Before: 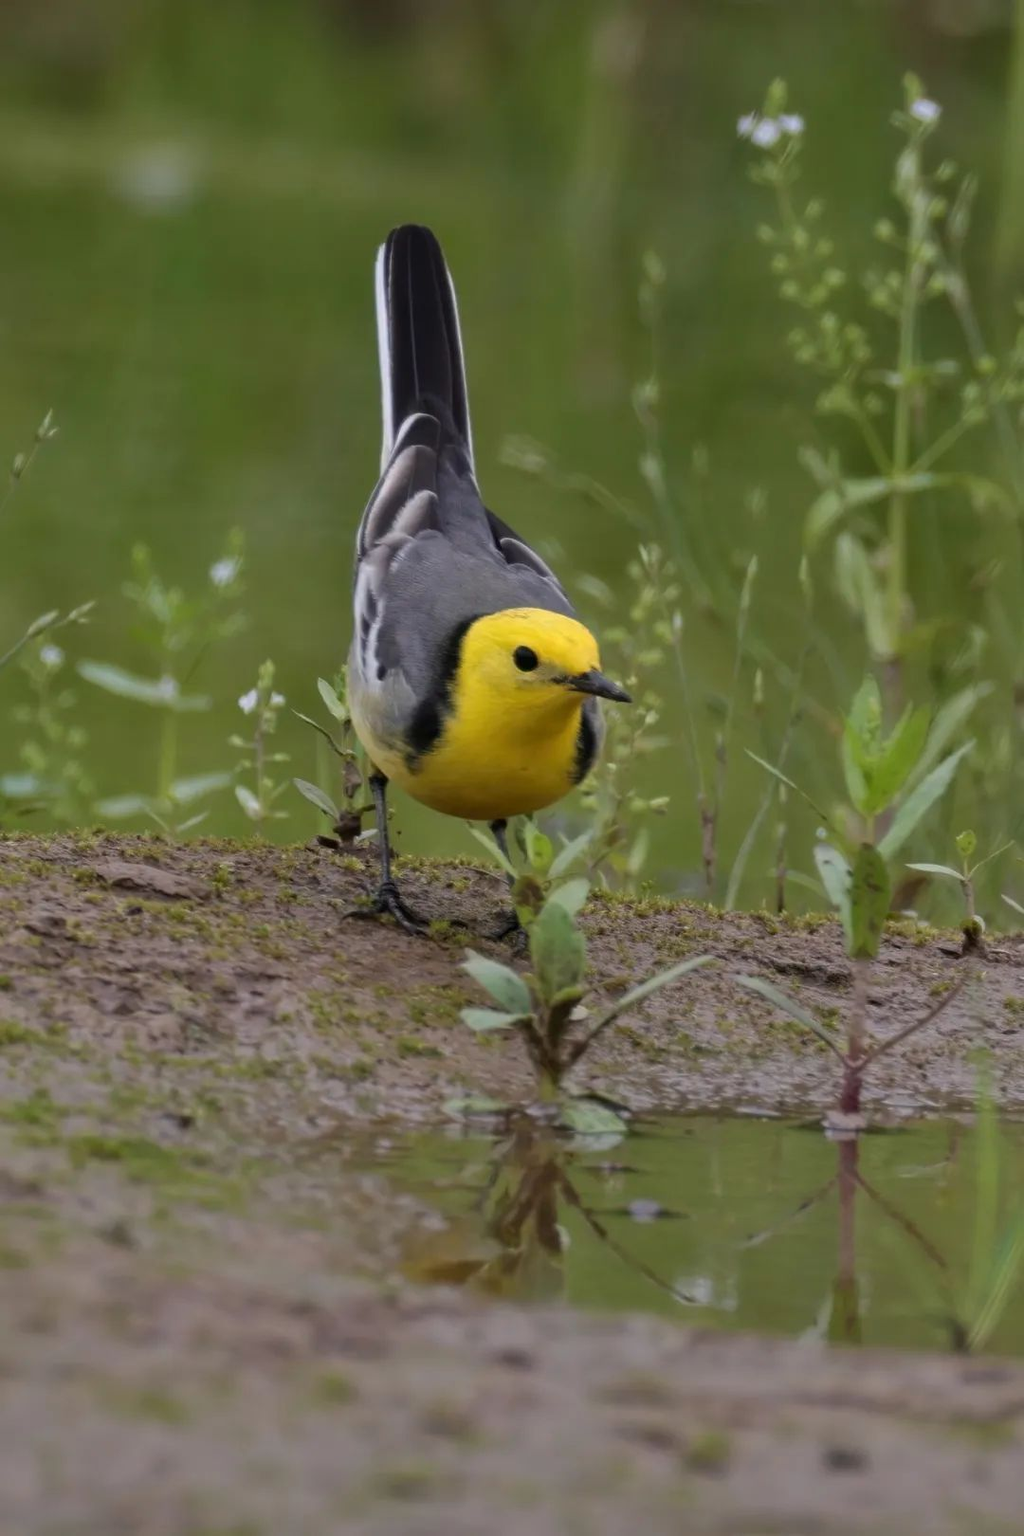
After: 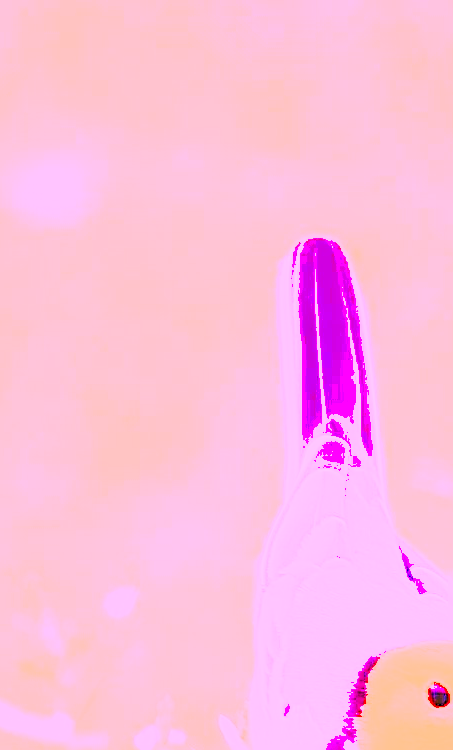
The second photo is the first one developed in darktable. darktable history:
sharpen: on, module defaults
shadows and highlights: shadows 40, highlights -60
crop and rotate: left 10.817%, top 0.062%, right 47.194%, bottom 53.626%
color correction: highlights a* 21.16, highlights b* 19.61
white balance: red 8, blue 8
local contrast: detail 130%
exposure: black level correction -0.002, exposure 1.35 EV, compensate highlight preservation false
